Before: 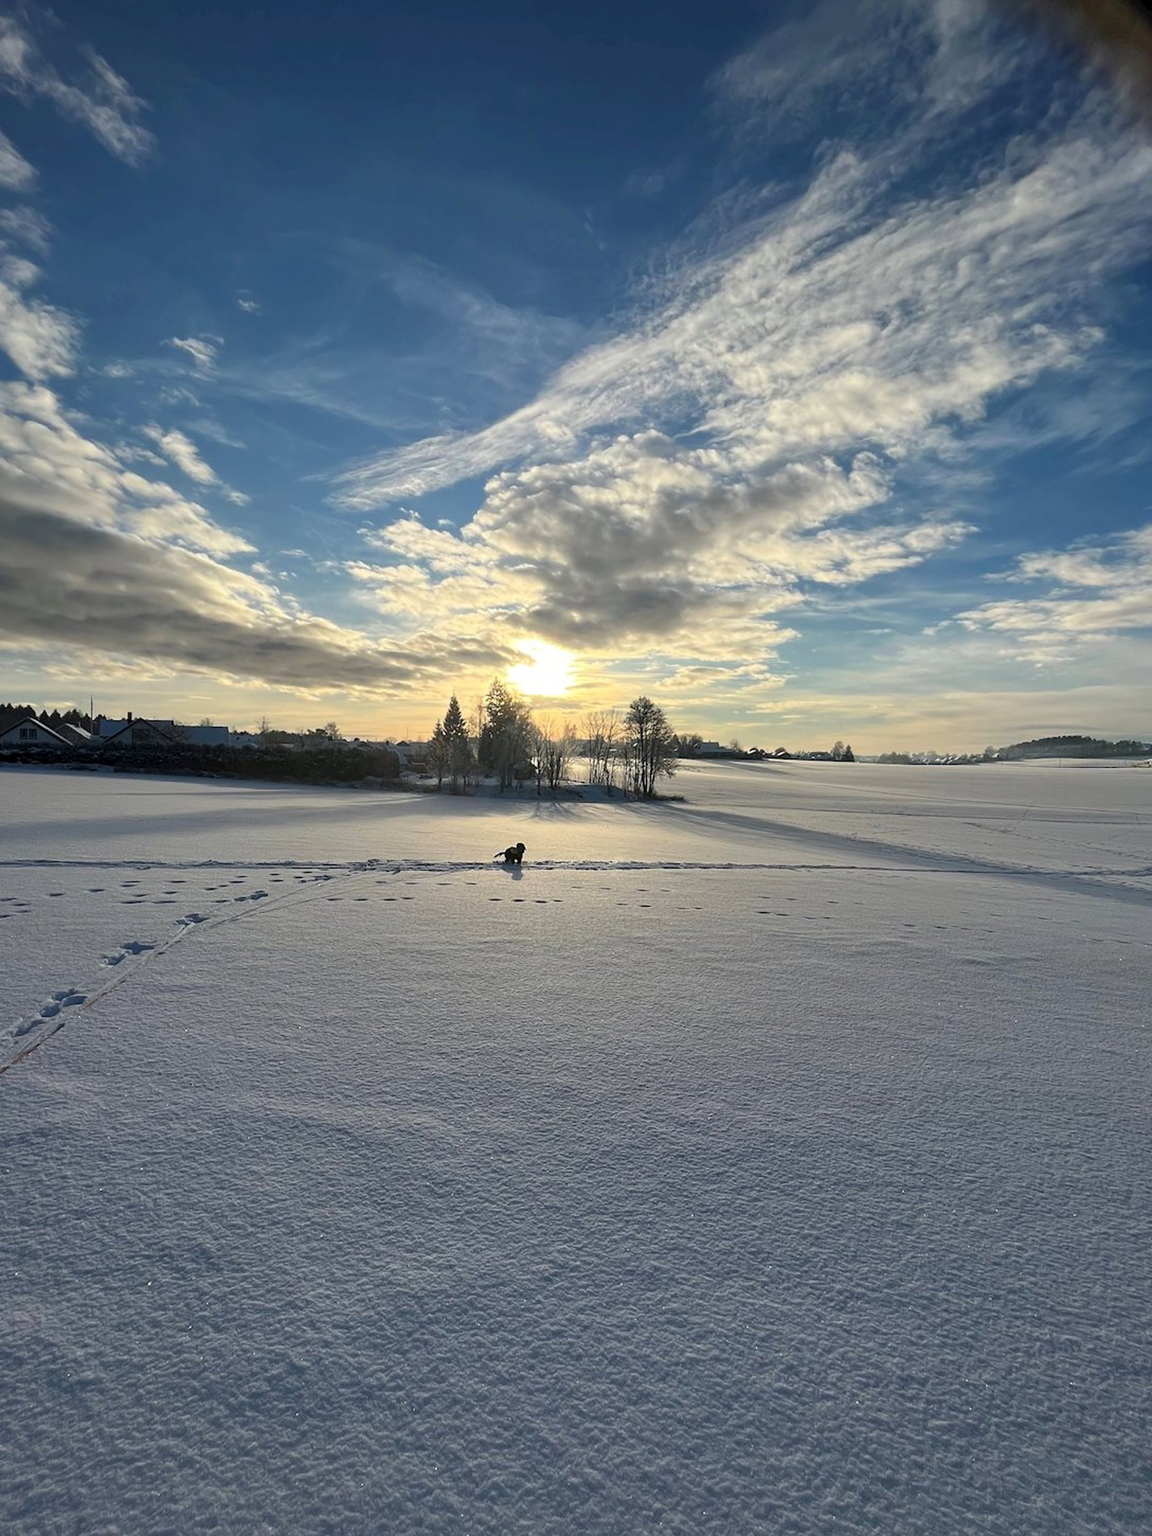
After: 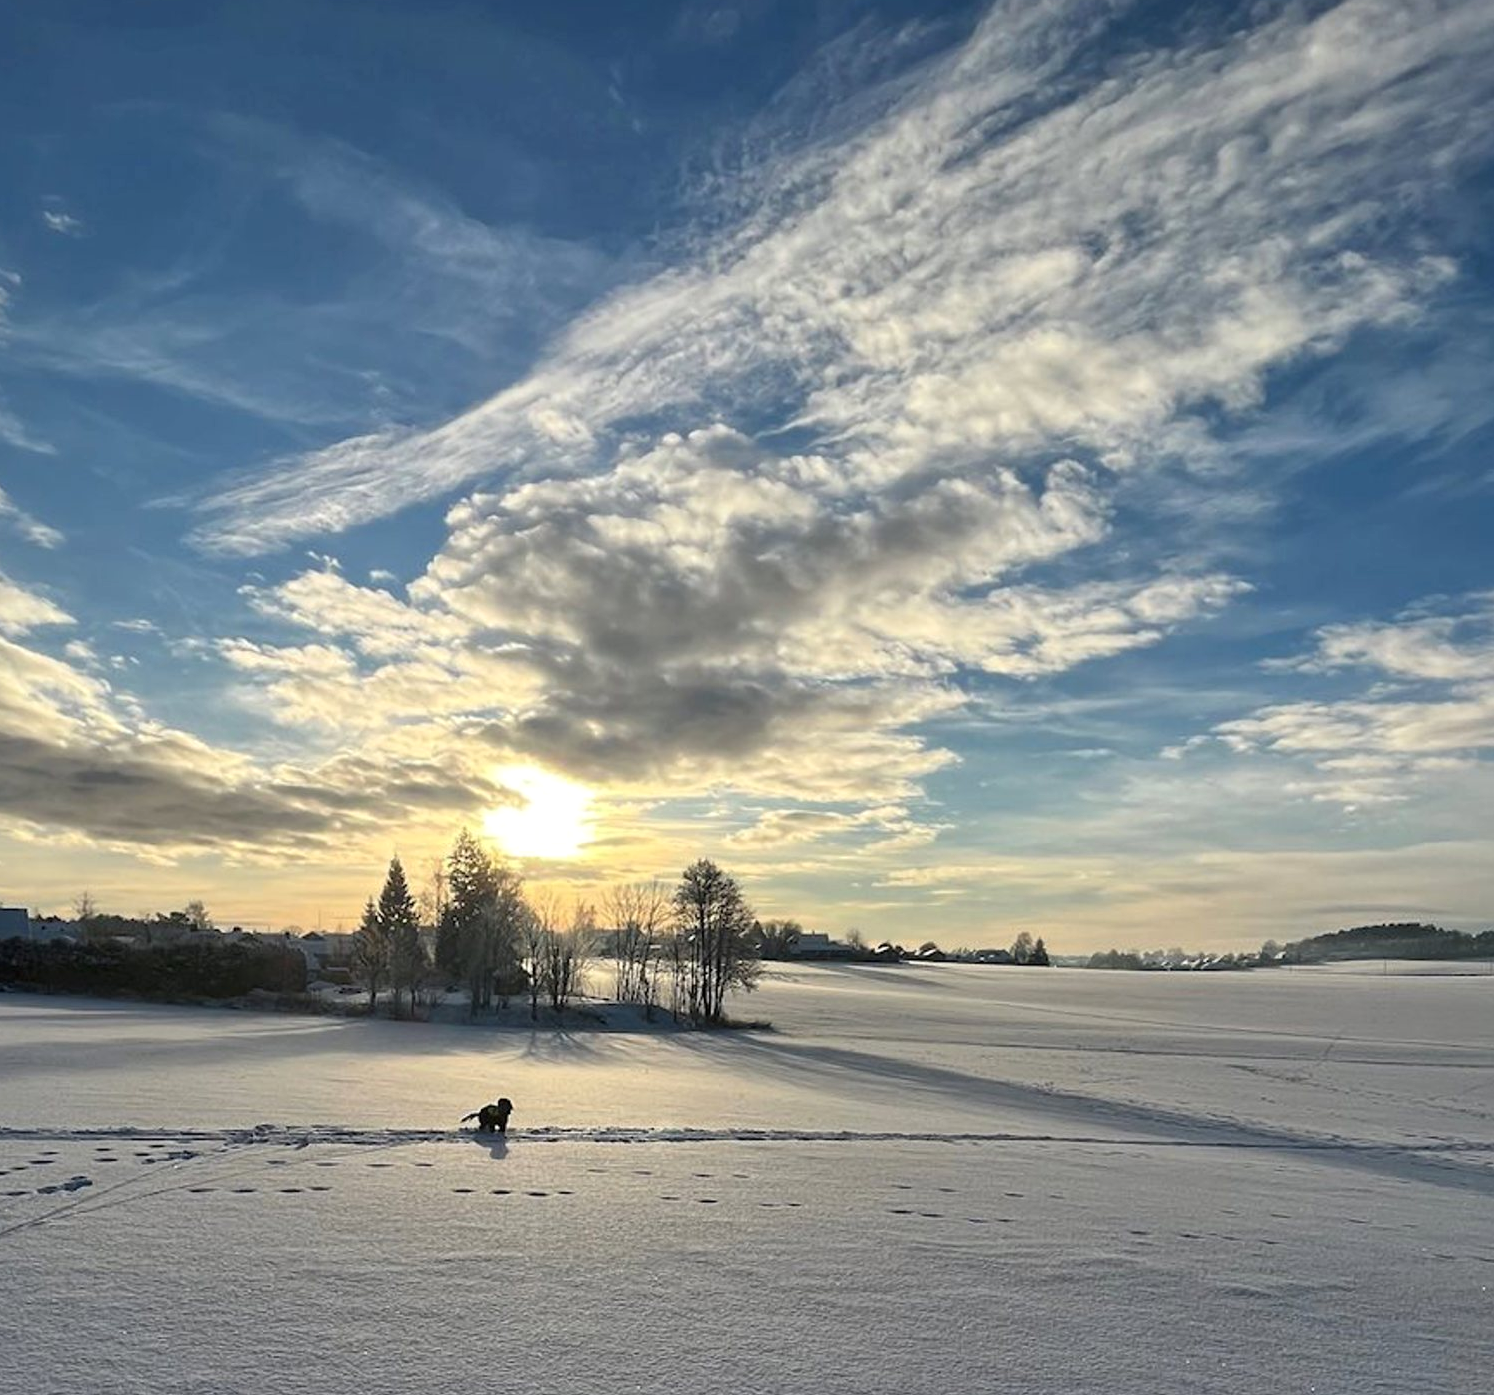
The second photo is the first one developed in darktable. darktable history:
local contrast: mode bilateral grid, contrast 20, coarseness 50, detail 120%, midtone range 0.2
crop: left 18.38%, top 11.092%, right 2.134%, bottom 33.217%
